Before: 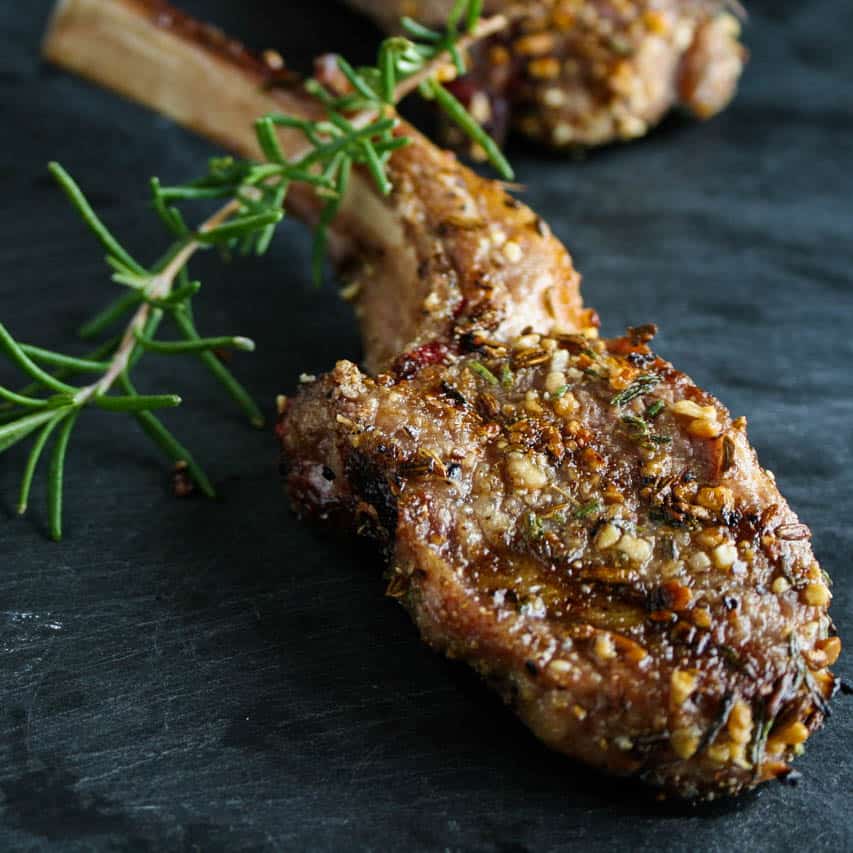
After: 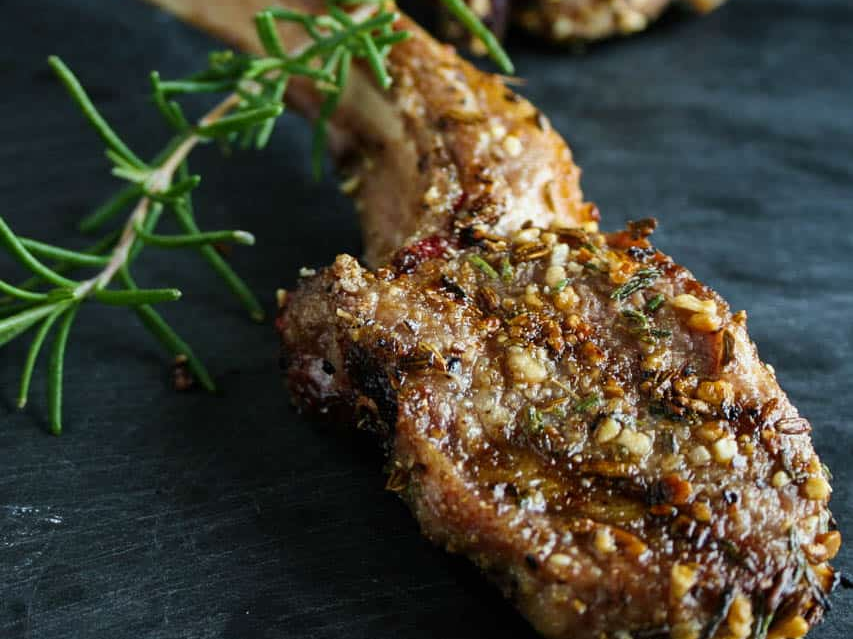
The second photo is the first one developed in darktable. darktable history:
white balance: red 0.978, blue 0.999
crop and rotate: top 12.5%, bottom 12.5%
